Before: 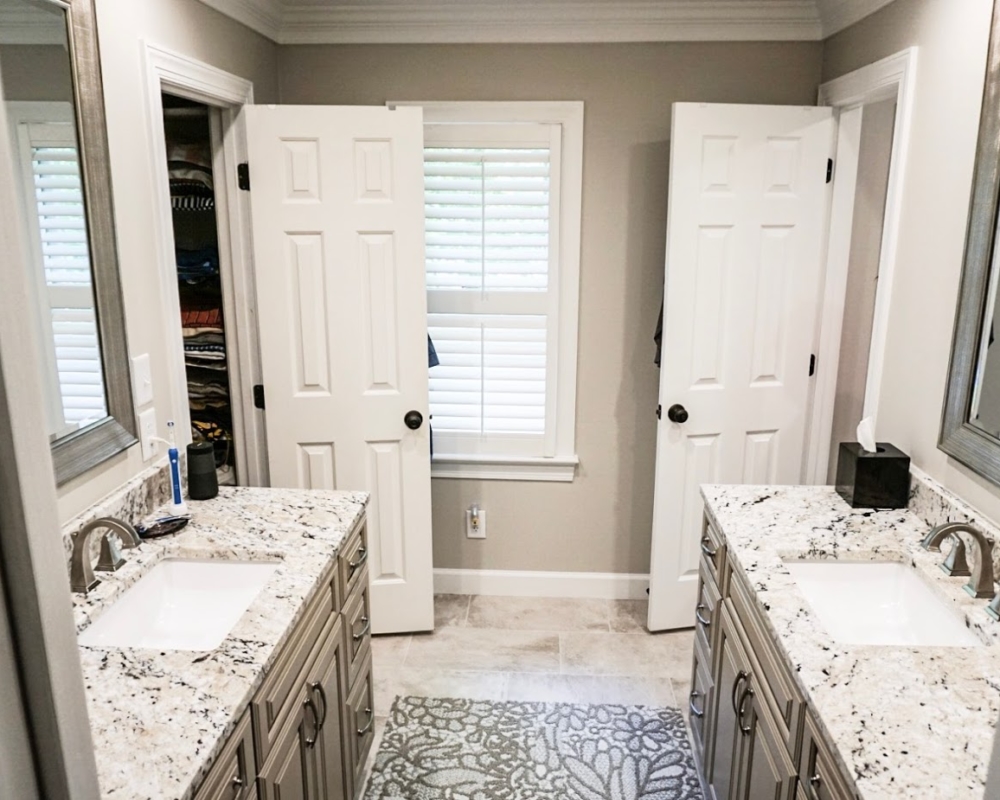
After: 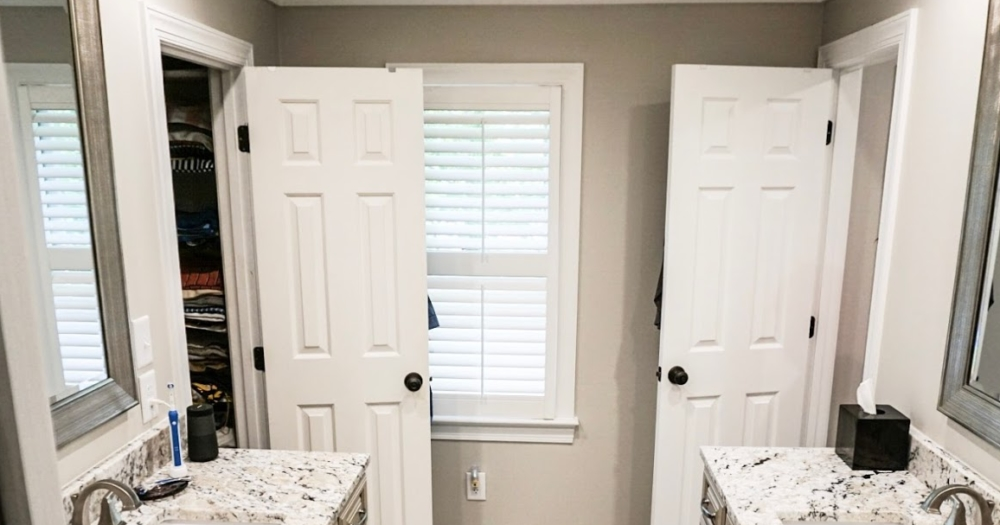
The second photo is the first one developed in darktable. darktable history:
crop and rotate: top 4.848%, bottom 29.503%
